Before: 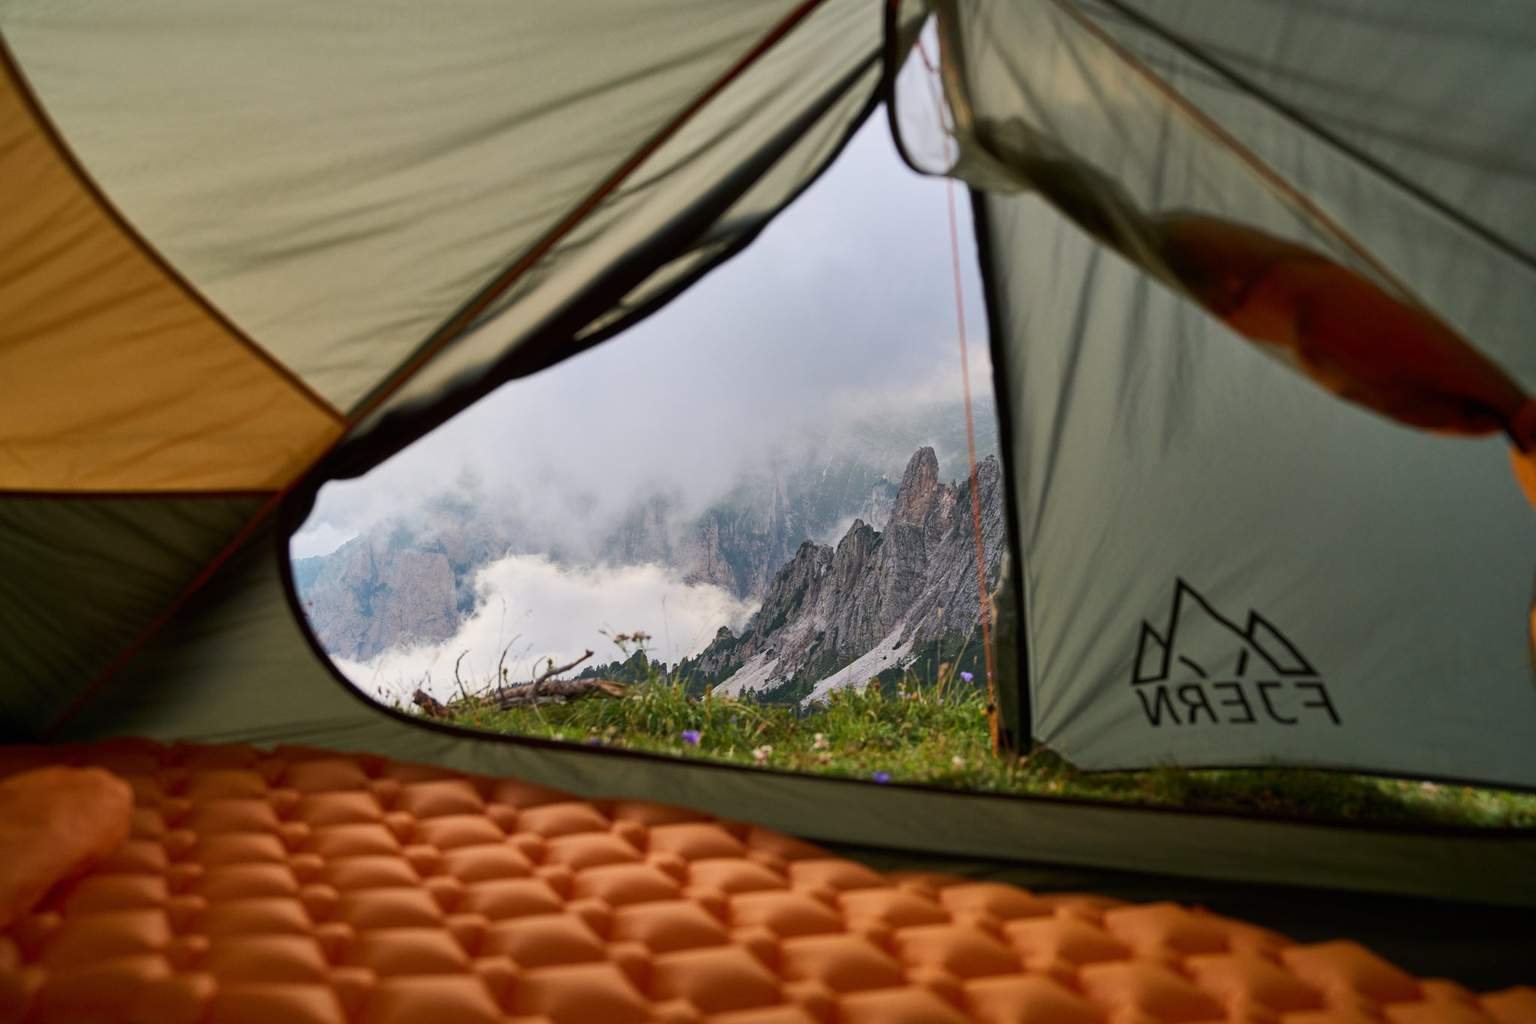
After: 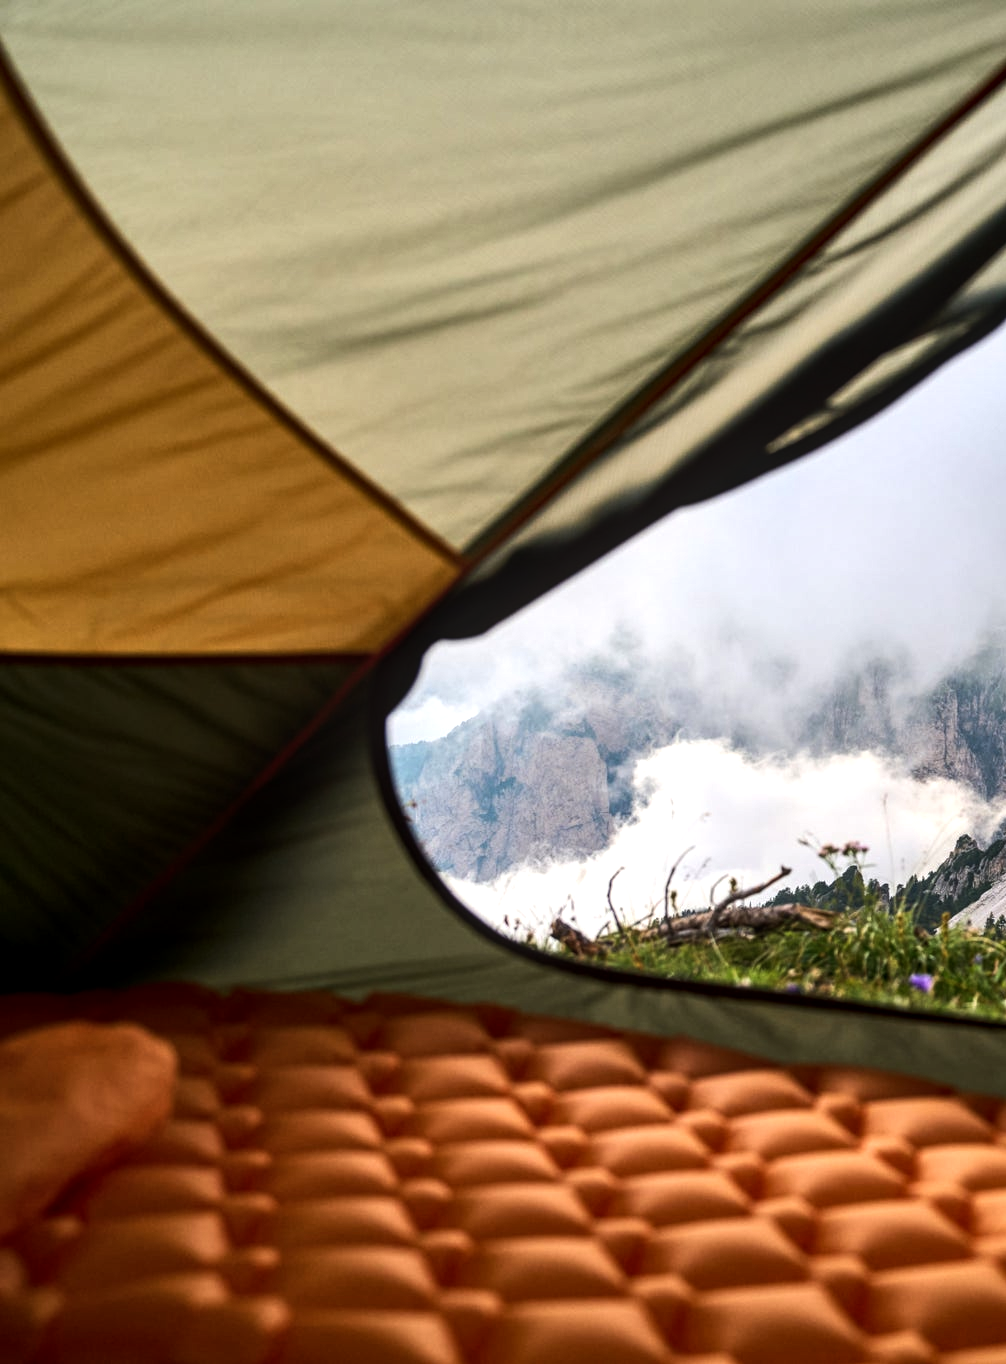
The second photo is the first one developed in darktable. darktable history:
local contrast: on, module defaults
crop and rotate: left 0%, top 0%, right 50.845%
tone equalizer: -8 EV -0.75 EV, -7 EV -0.7 EV, -6 EV -0.6 EV, -5 EV -0.4 EV, -3 EV 0.4 EV, -2 EV 0.6 EV, -1 EV 0.7 EV, +0 EV 0.75 EV, edges refinement/feathering 500, mask exposure compensation -1.57 EV, preserve details no
